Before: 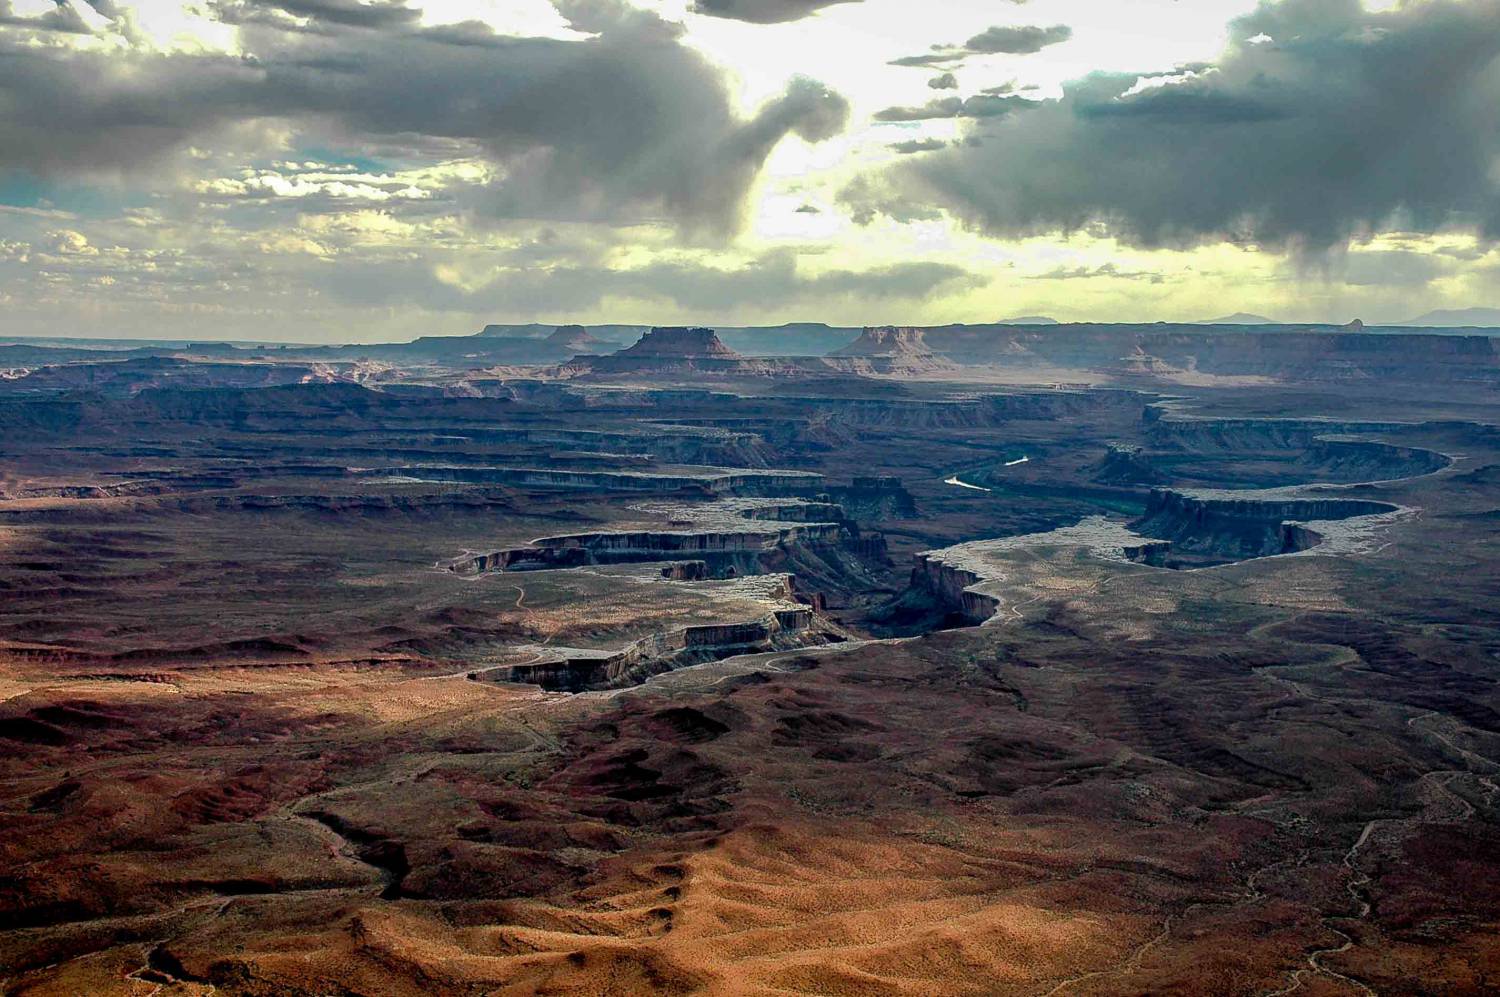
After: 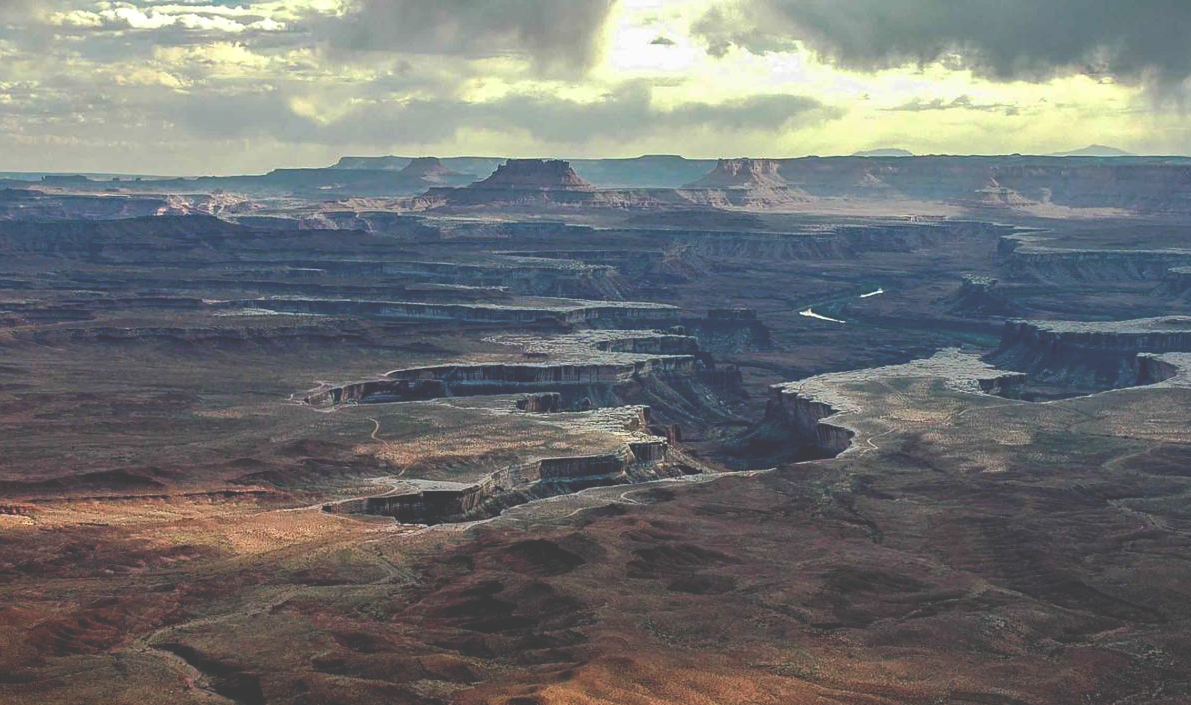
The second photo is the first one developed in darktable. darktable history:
crop: left 9.712%, top 16.928%, right 10.845%, bottom 12.332%
tone equalizer: -8 EV 0.06 EV, smoothing diameter 25%, edges refinement/feathering 10, preserve details guided filter
exposure: black level correction -0.041, exposure 0.064 EV, compensate highlight preservation false
